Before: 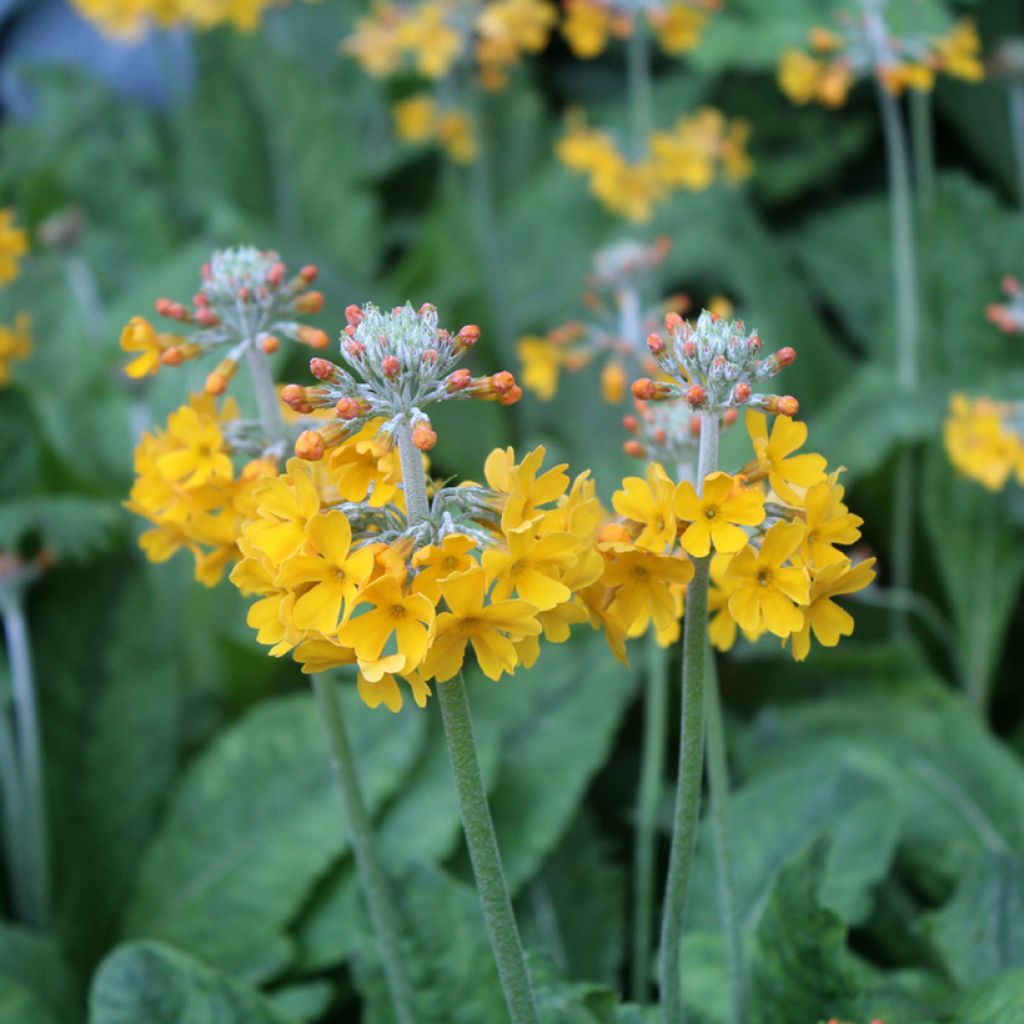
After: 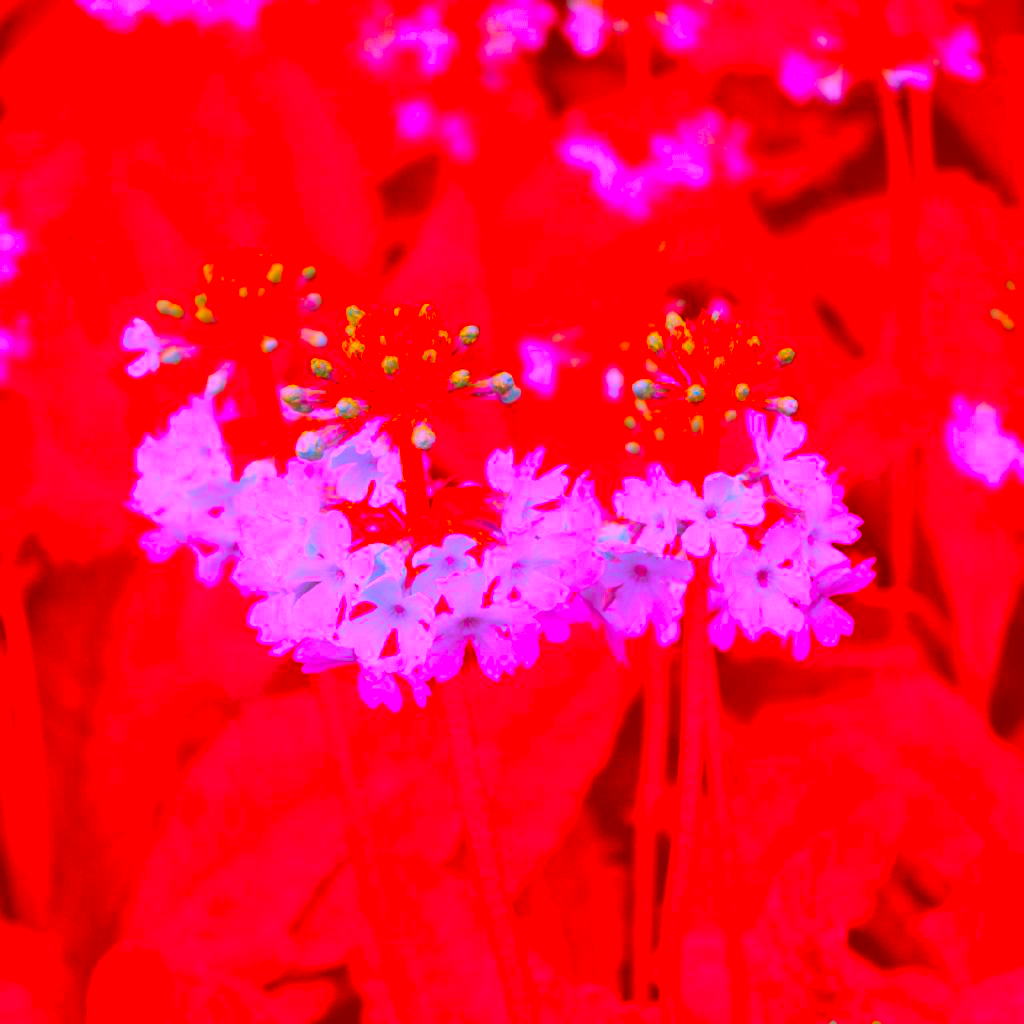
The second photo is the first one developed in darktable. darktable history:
color correction: highlights a* -39.19, highlights b* -39.42, shadows a* -39.89, shadows b* -40, saturation -2.98
